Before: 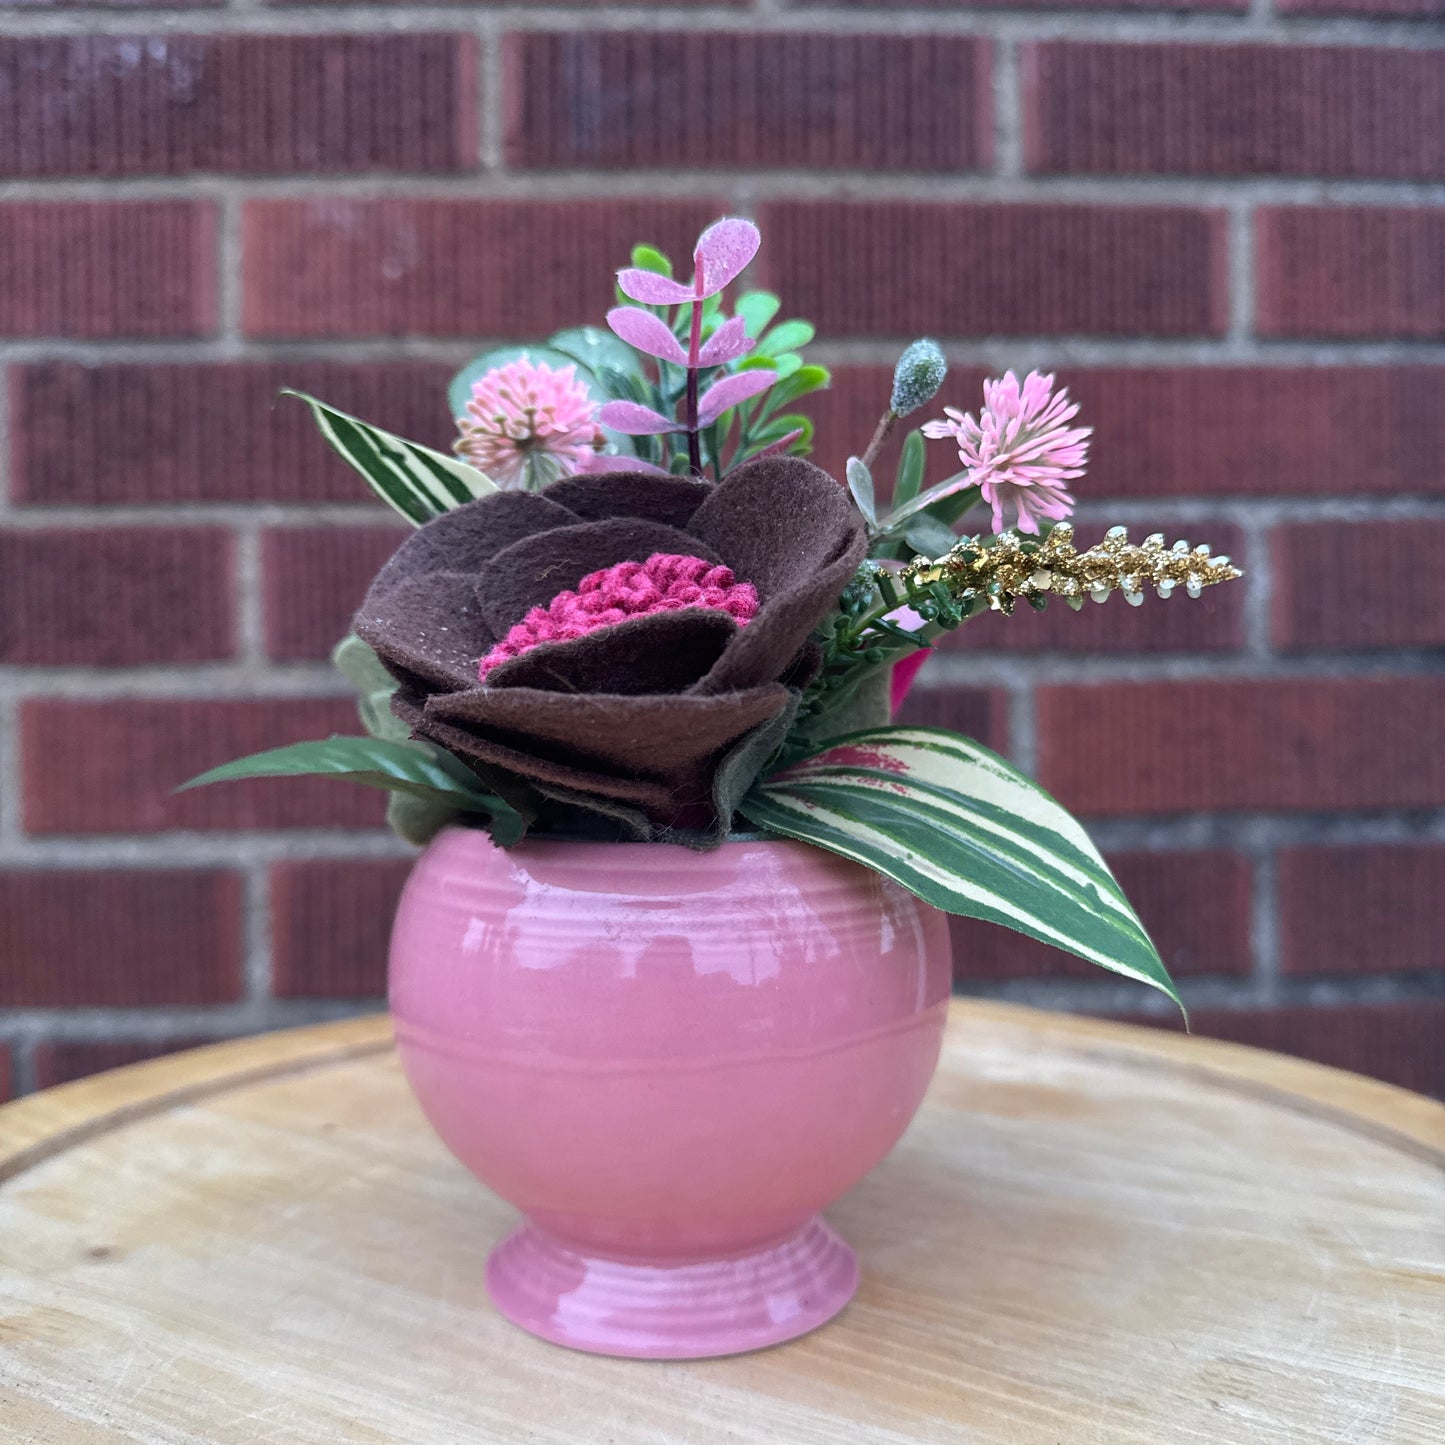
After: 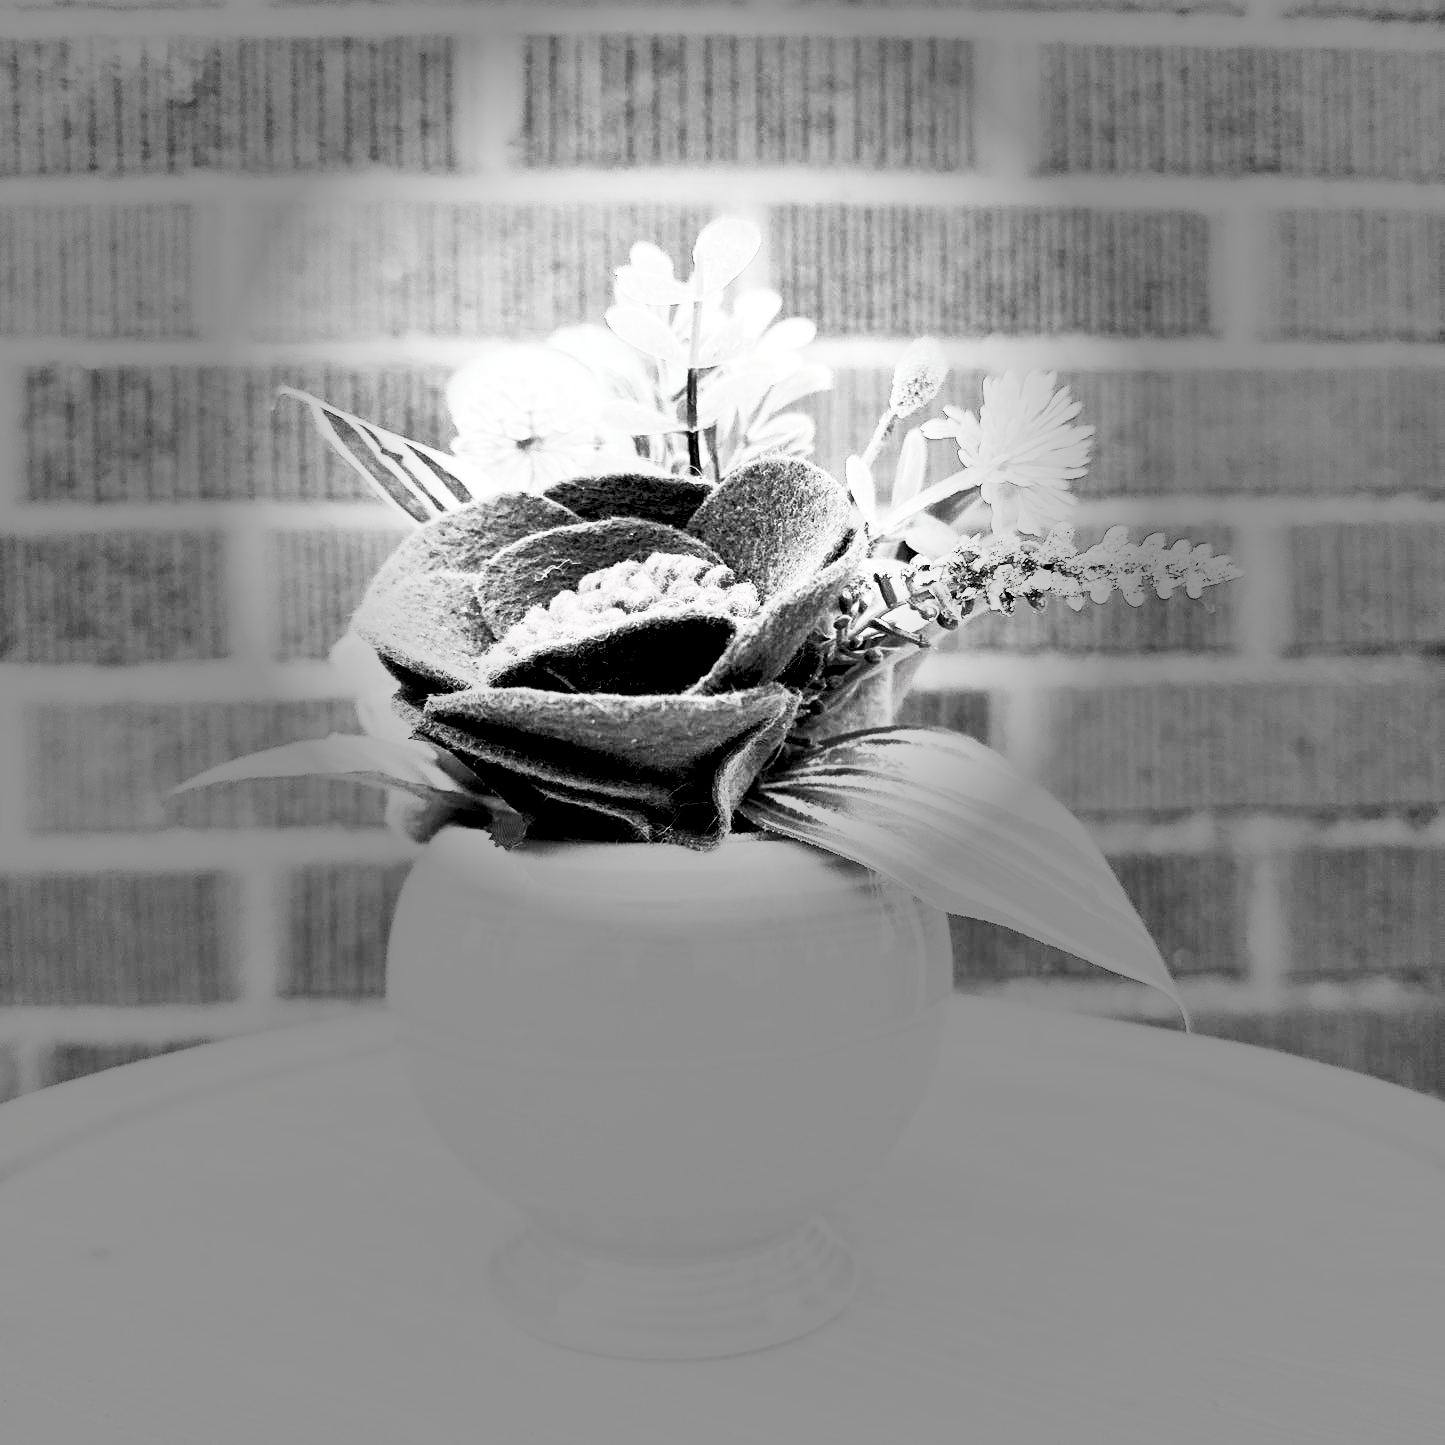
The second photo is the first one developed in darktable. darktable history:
contrast brightness saturation: contrast 0.549, brightness 0.452, saturation -0.989
vignetting: fall-off start 31.5%, fall-off radius 33.77%, brightness -0.714, saturation -0.478, center (-0.055, -0.358), unbound false
tone equalizer: -8 EV 1.97 EV, -7 EV 2 EV, -6 EV 2 EV, -5 EV 1.98 EV, -4 EV 1.98 EV, -3 EV 1.47 EV, -2 EV 0.987 EV, -1 EV 0.484 EV, edges refinement/feathering 500, mask exposure compensation -1.57 EV, preserve details guided filter
exposure: black level correction 0.009, compensate highlight preservation false
